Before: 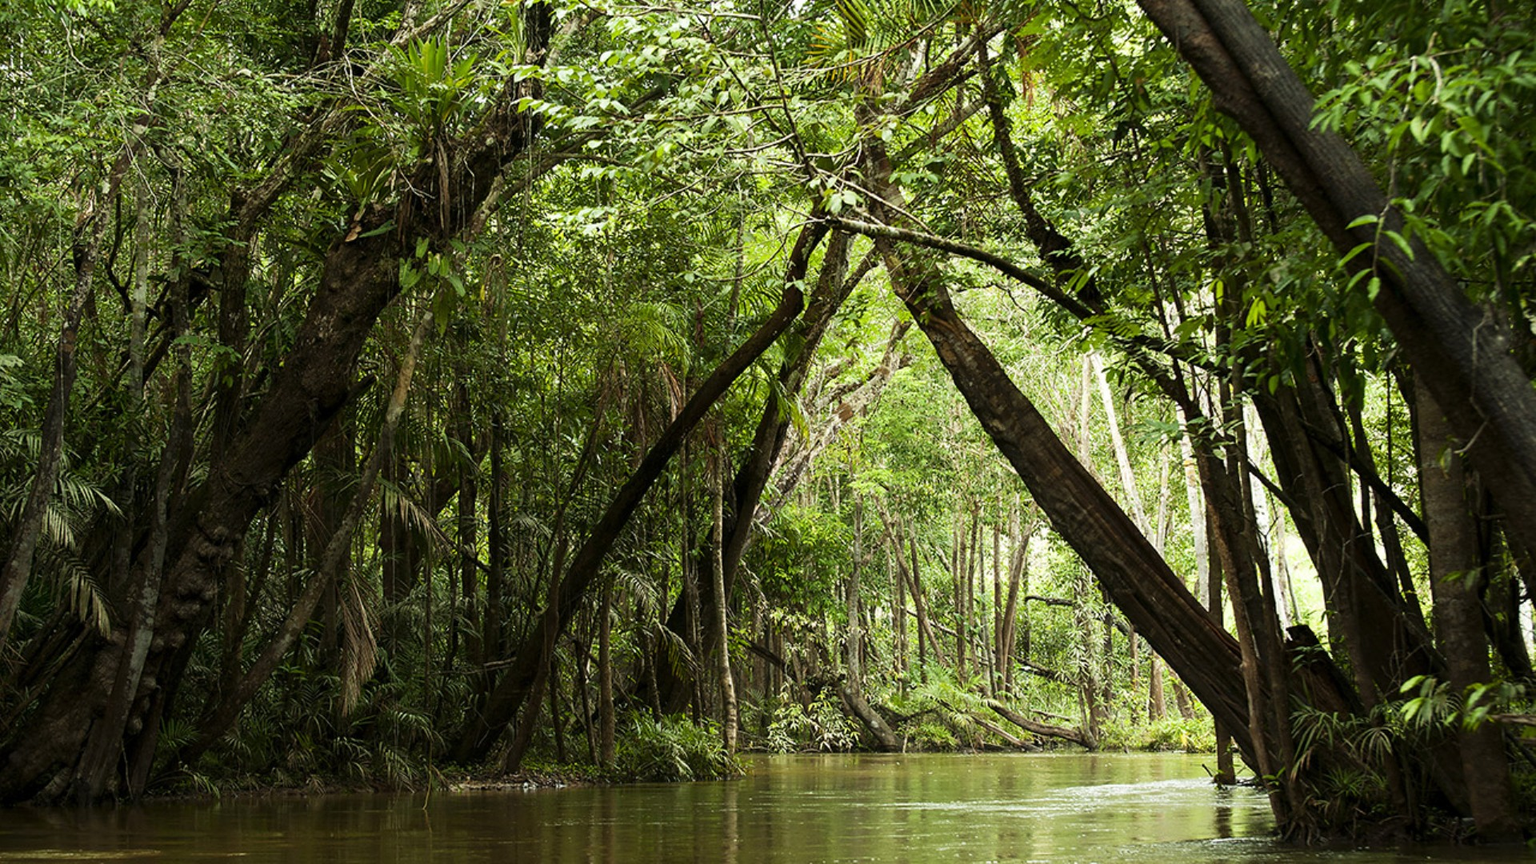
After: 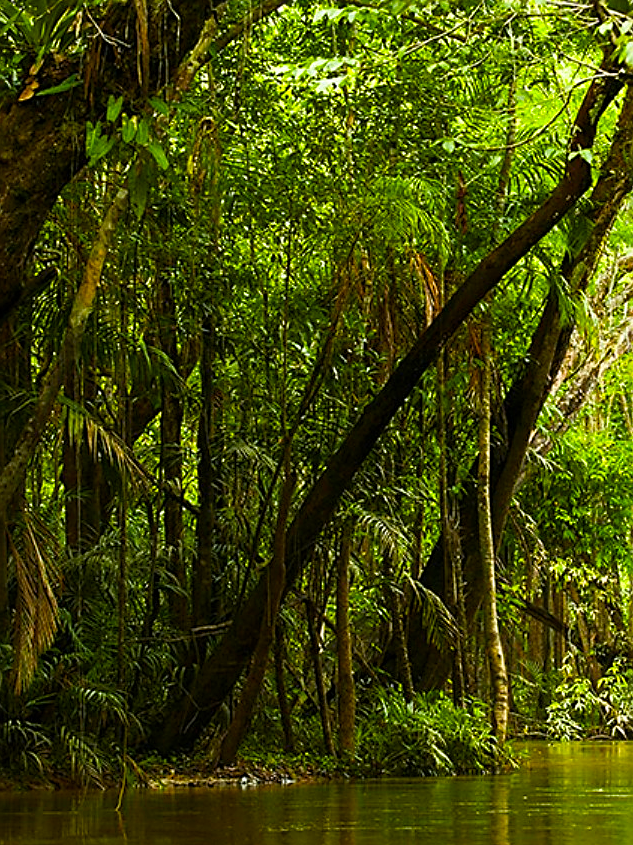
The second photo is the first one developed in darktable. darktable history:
crop and rotate: left 21.514%, top 18.674%, right 45.507%, bottom 2.998%
color balance rgb: shadows fall-off 298.313%, white fulcrum 1.98 EV, highlights fall-off 298.792%, perceptual saturation grading › global saturation 24.923%, perceptual saturation grading › highlights -27.692%, perceptual saturation grading › shadows 33.584%, mask middle-gray fulcrum 99.369%, contrast gray fulcrum 38.241%
sharpen: on, module defaults
exposure: compensate highlight preservation false
color zones: curves: ch0 [(0.224, 0.526) (0.75, 0.5)]; ch1 [(0.055, 0.526) (0.224, 0.761) (0.377, 0.526) (0.75, 0.5)]
